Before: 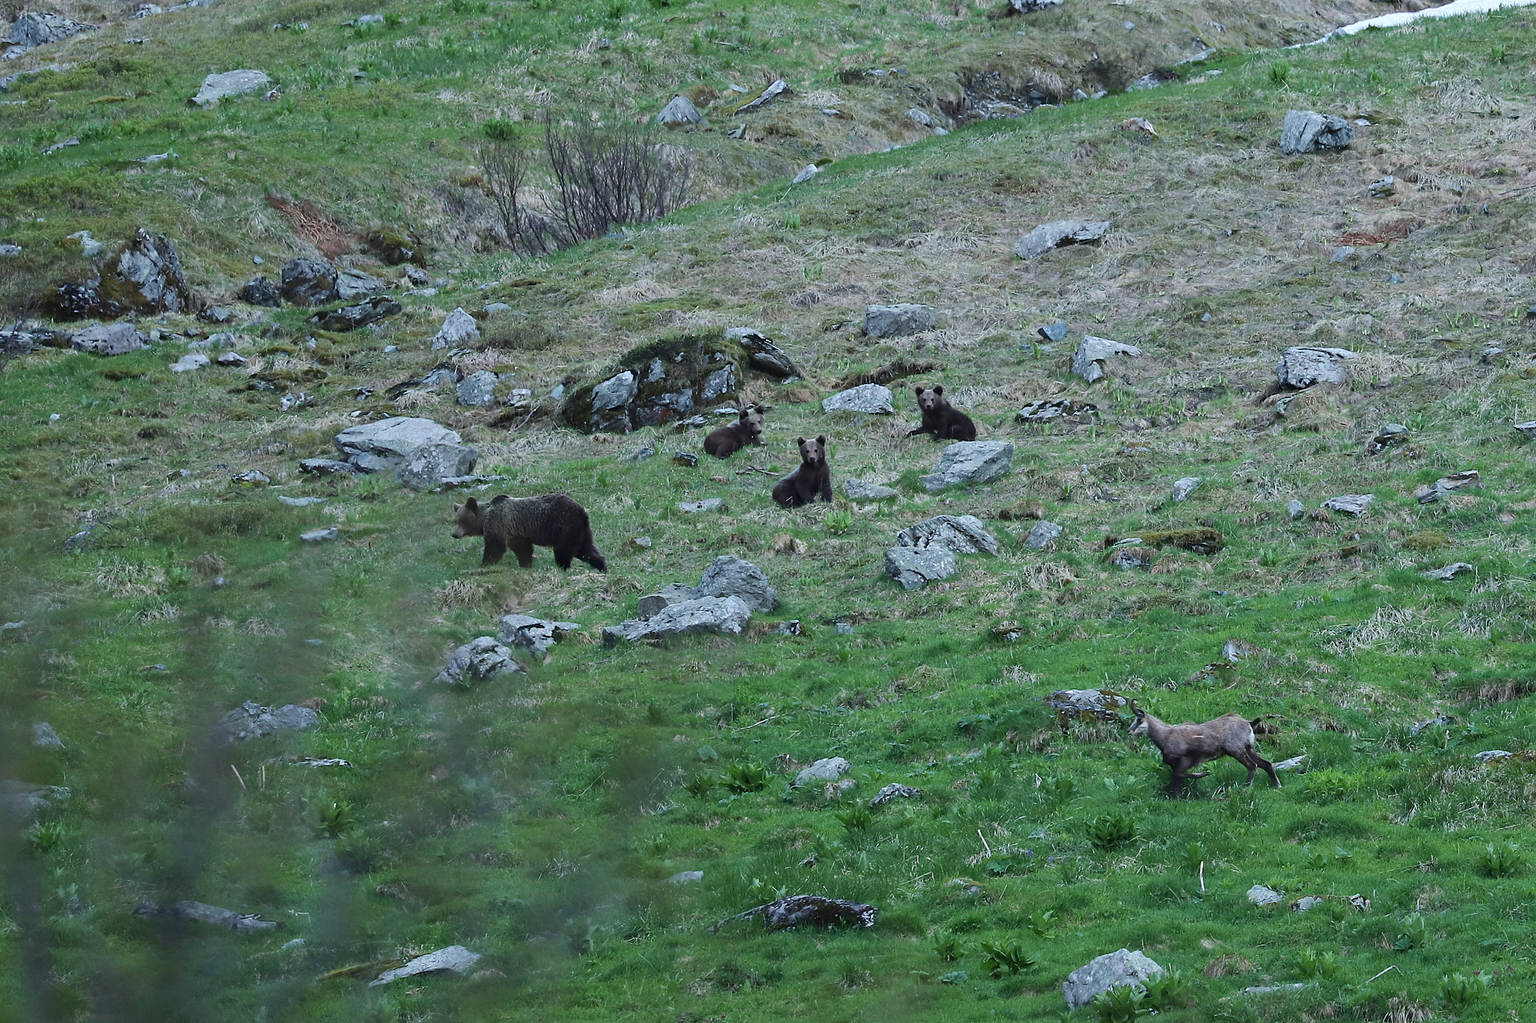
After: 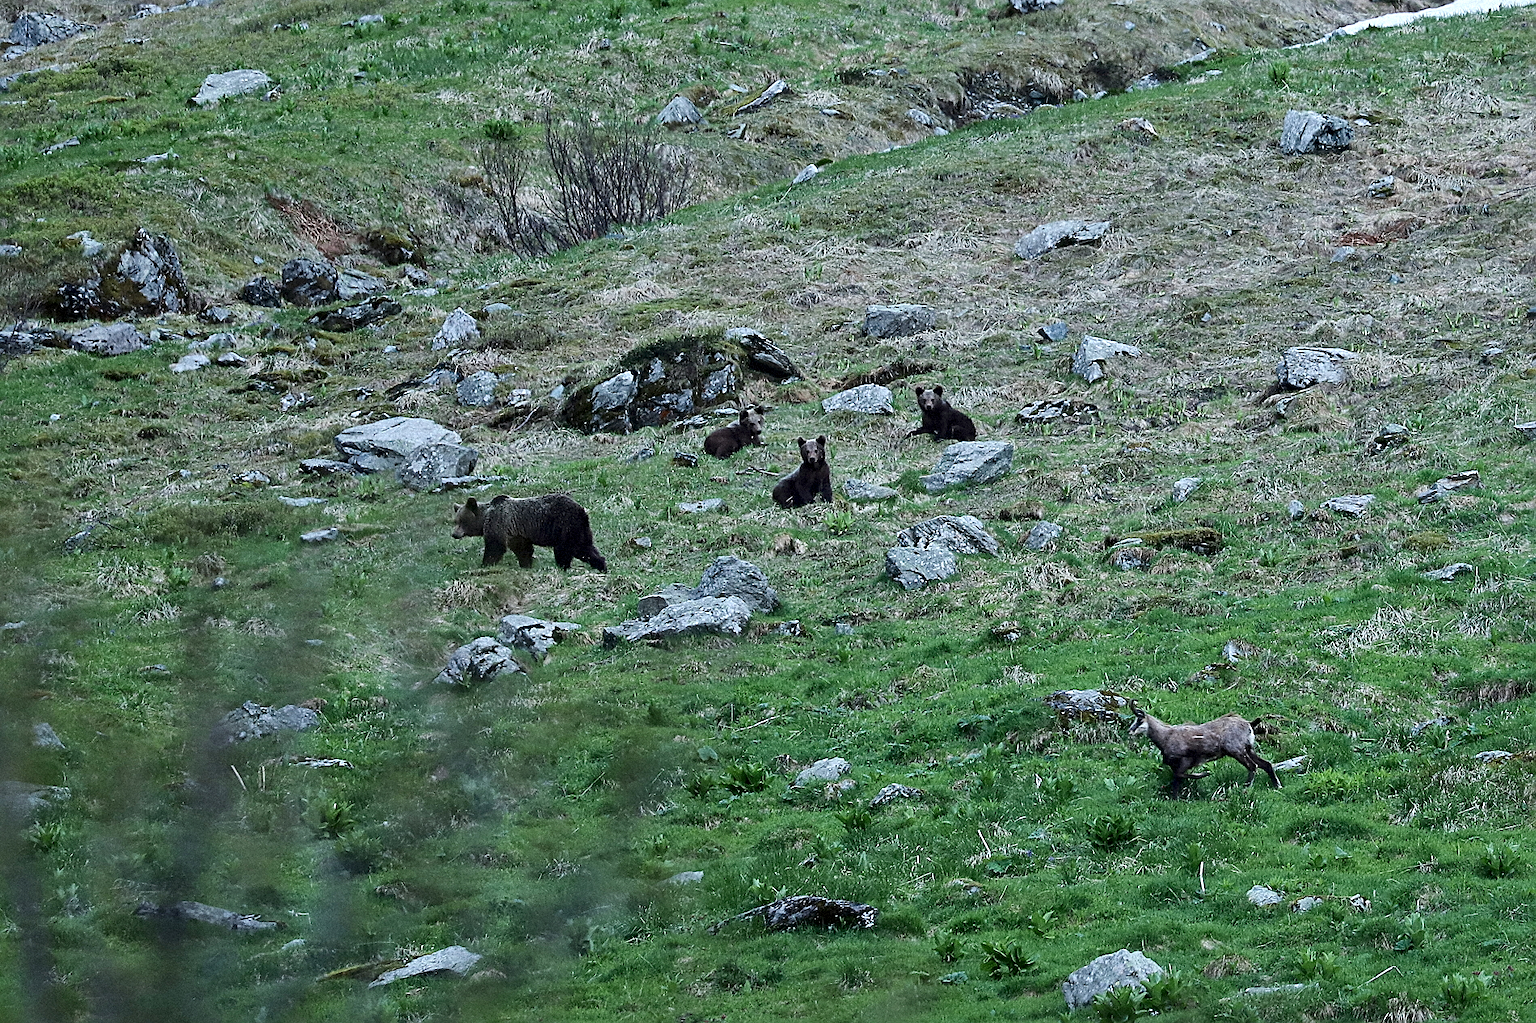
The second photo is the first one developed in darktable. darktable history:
local contrast: mode bilateral grid, contrast 50, coarseness 50, detail 150%, midtone range 0.2
exposure: black level correction 0.001, compensate highlight preservation false
grain: mid-tones bias 0%
sharpen: on, module defaults
